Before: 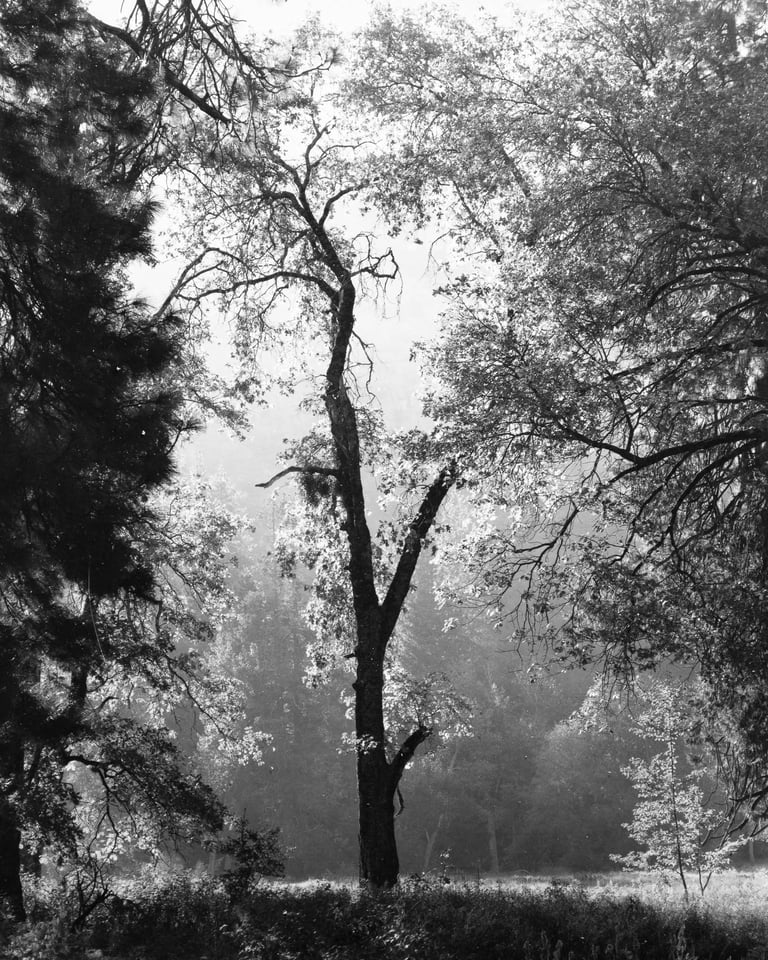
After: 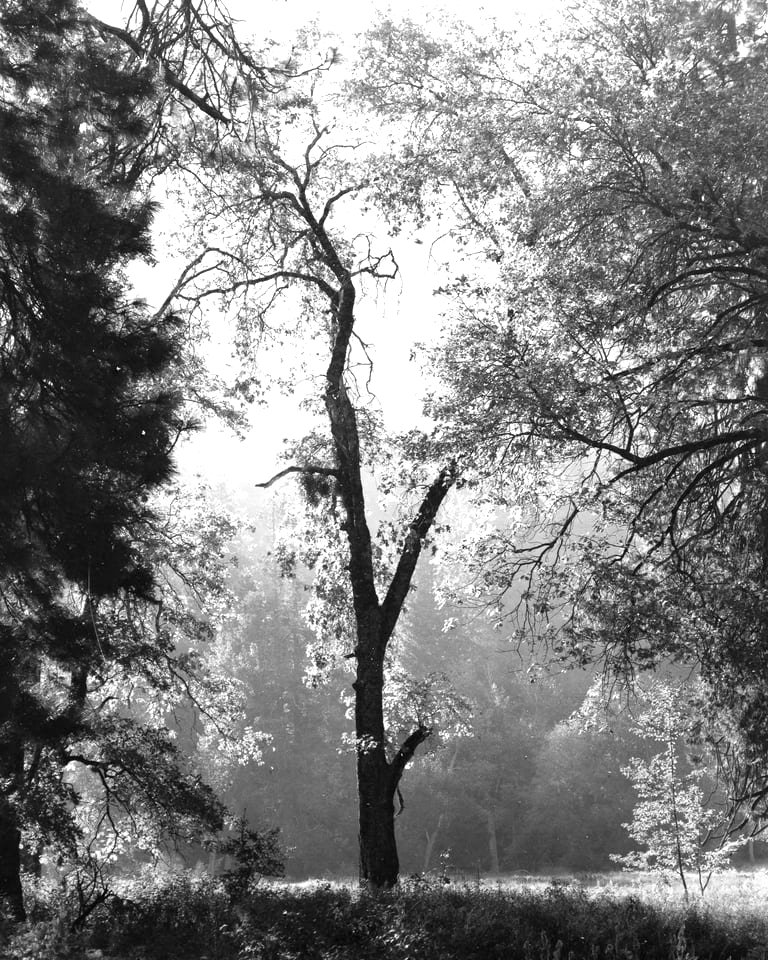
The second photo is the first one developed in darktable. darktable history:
velvia: strength 67.07%, mid-tones bias 0.972
exposure: black level correction 0.001, exposure 0.5 EV, compensate exposure bias true, compensate highlight preservation false
